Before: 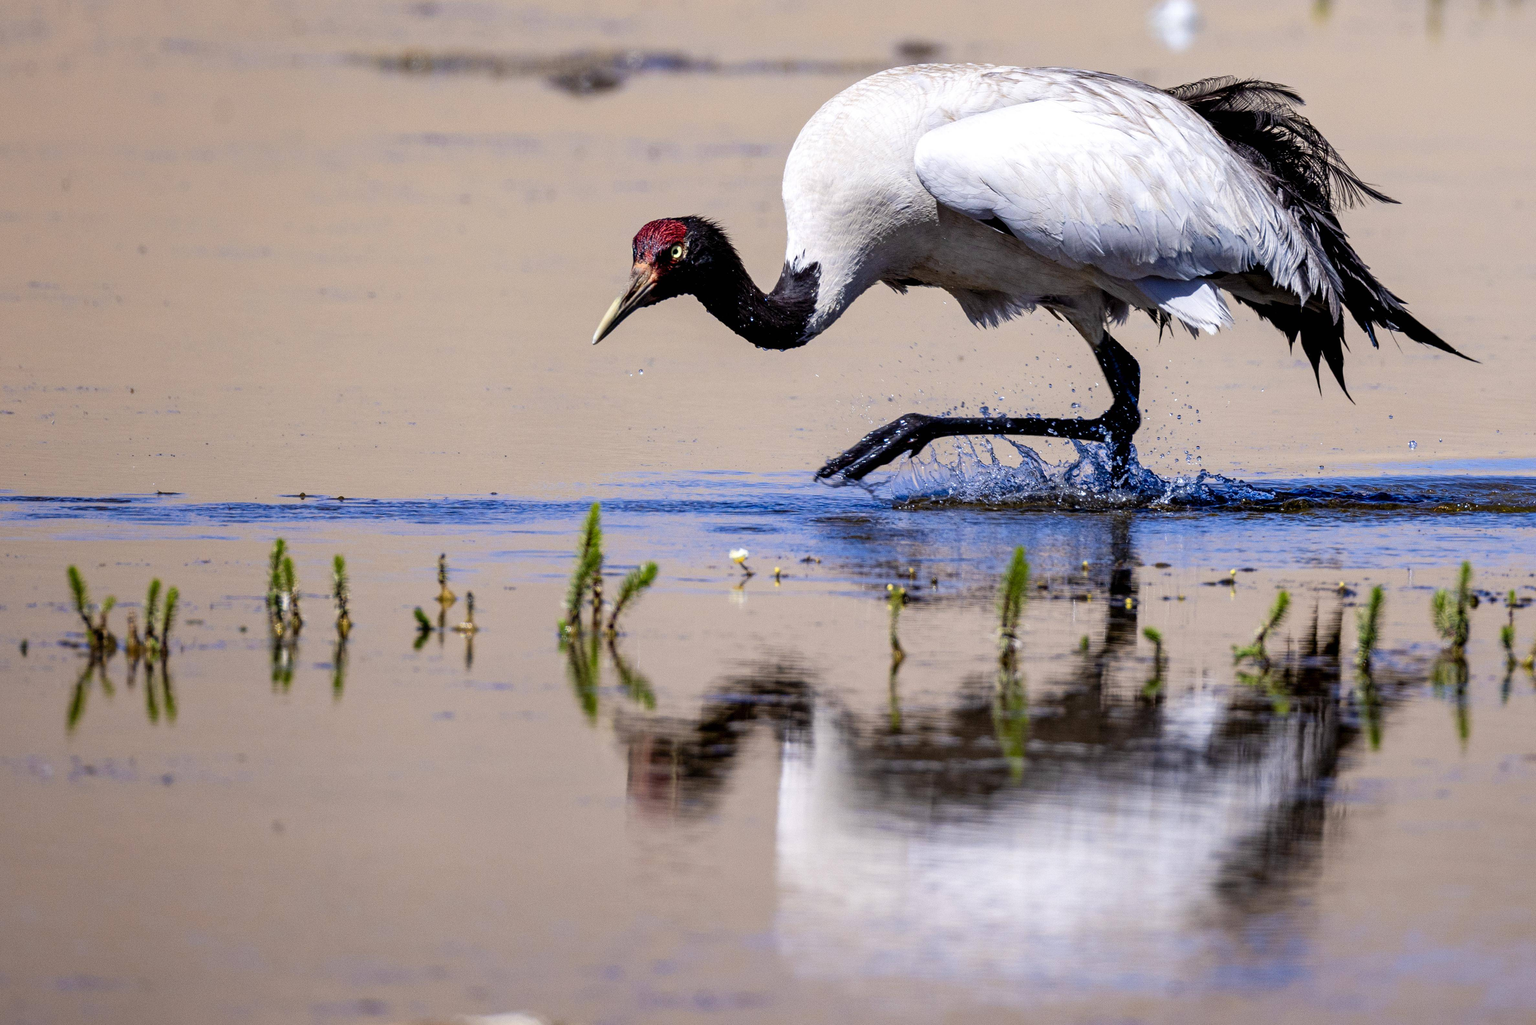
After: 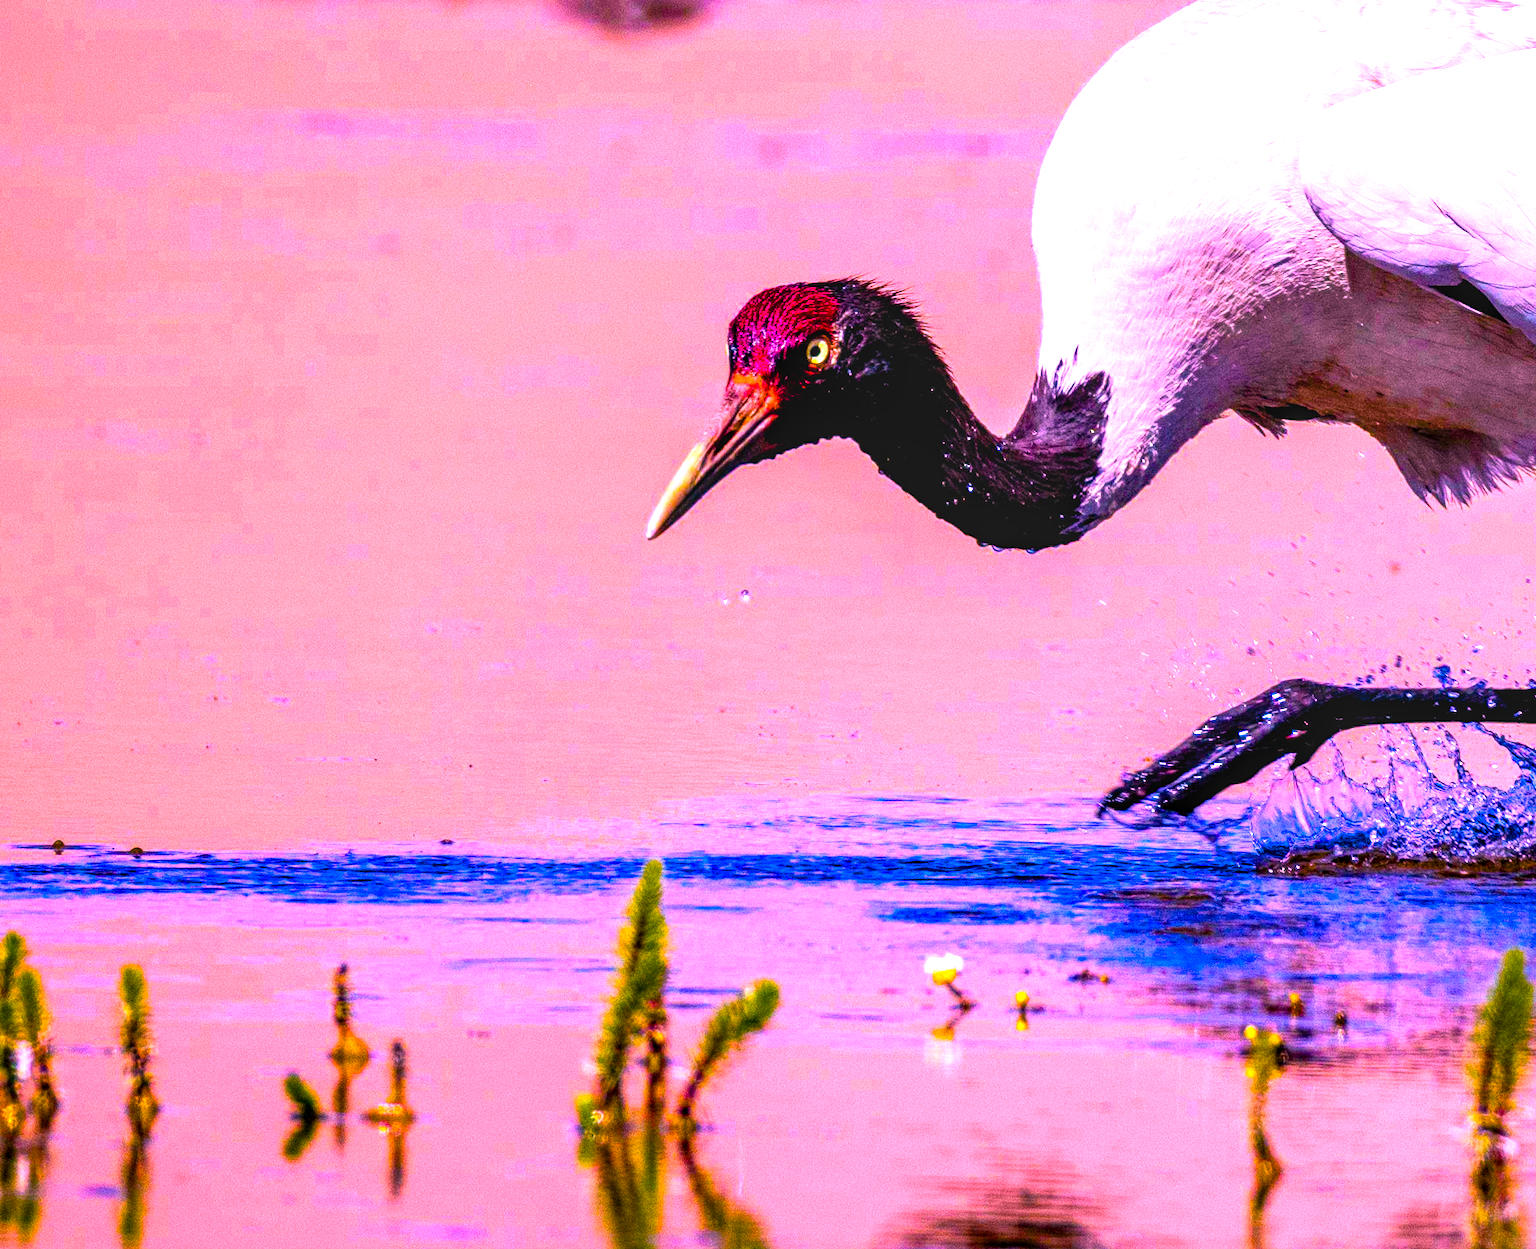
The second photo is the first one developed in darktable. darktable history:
white balance: red 1.188, blue 1.11
color balance rgb: linear chroma grading › global chroma 20%, perceptual saturation grading › global saturation 65%, perceptual saturation grading › highlights 50%, perceptual saturation grading › shadows 30%, perceptual brilliance grading › global brilliance 12%, perceptual brilliance grading › highlights 15%, global vibrance 20%
crop: left 17.835%, top 7.675%, right 32.881%, bottom 32.213%
local contrast: detail 130%
